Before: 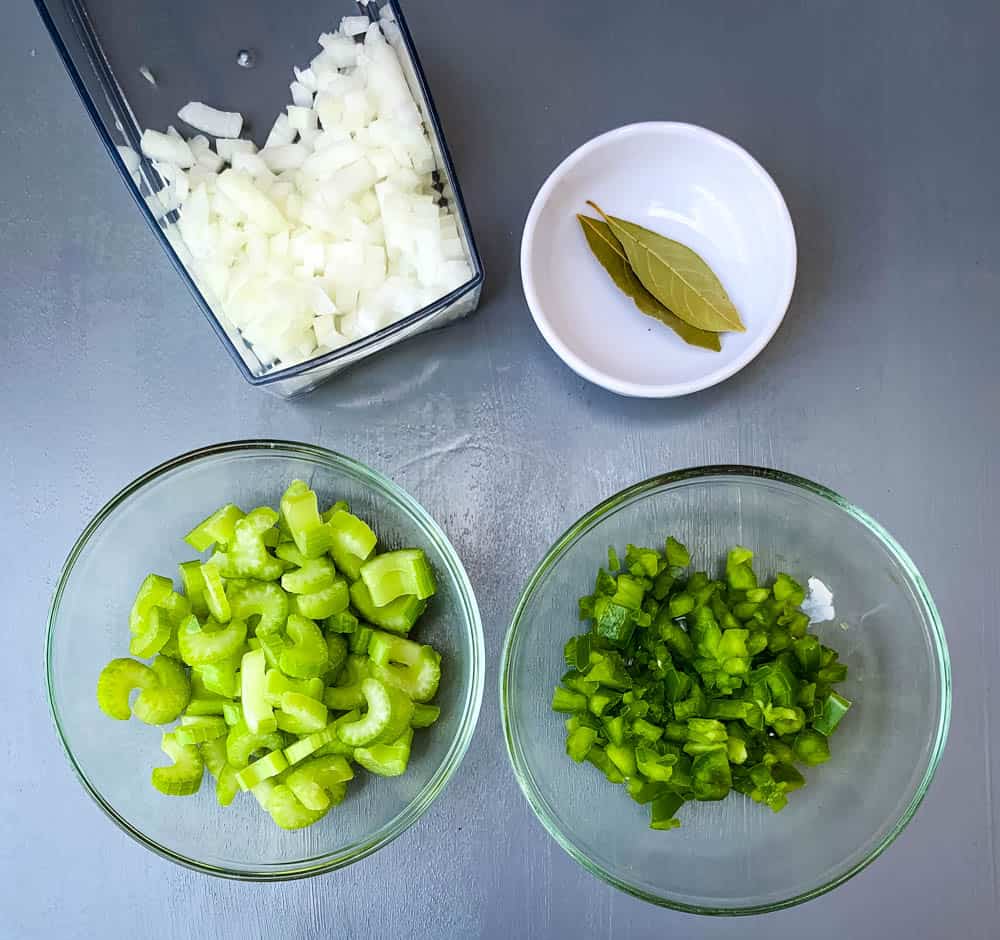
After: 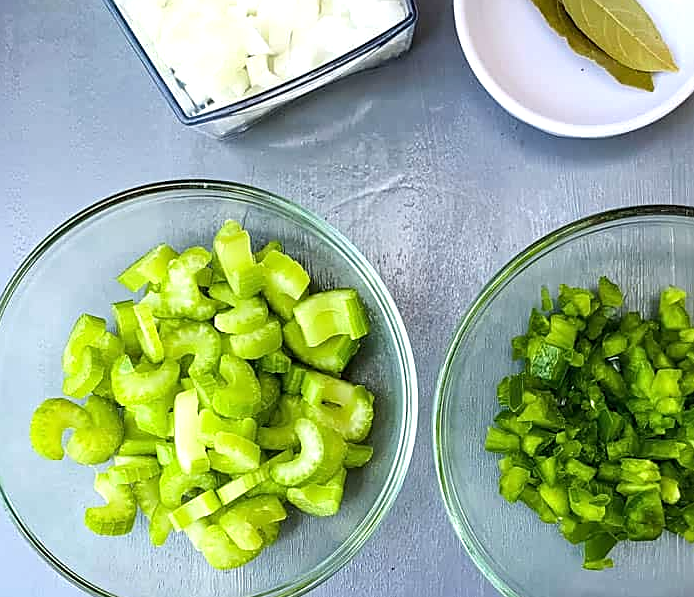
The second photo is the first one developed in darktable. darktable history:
sharpen: on, module defaults
crop: left 6.756%, top 27.661%, right 23.84%, bottom 8.744%
exposure: exposure 0.288 EV, compensate highlight preservation false
